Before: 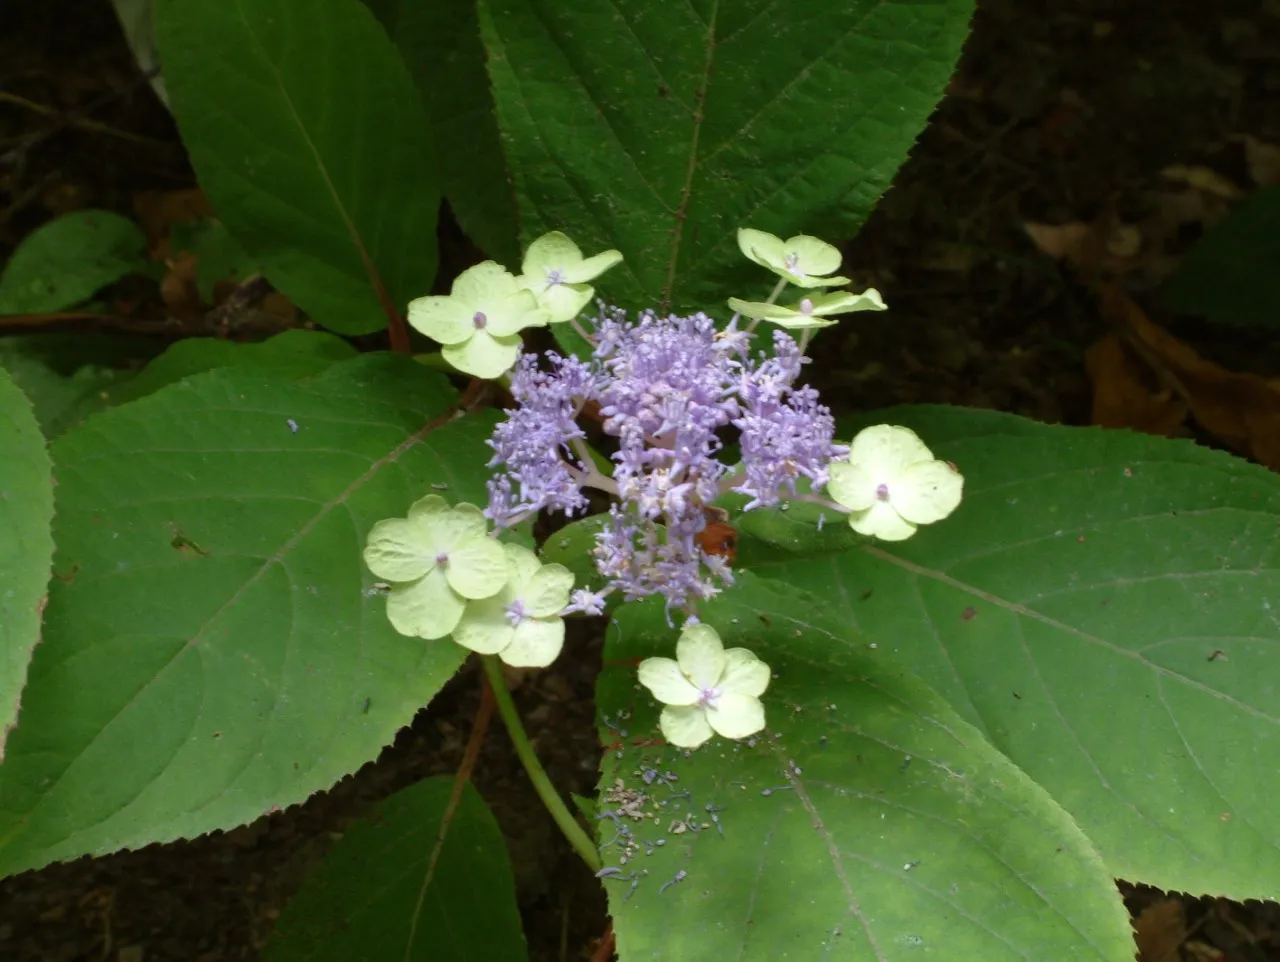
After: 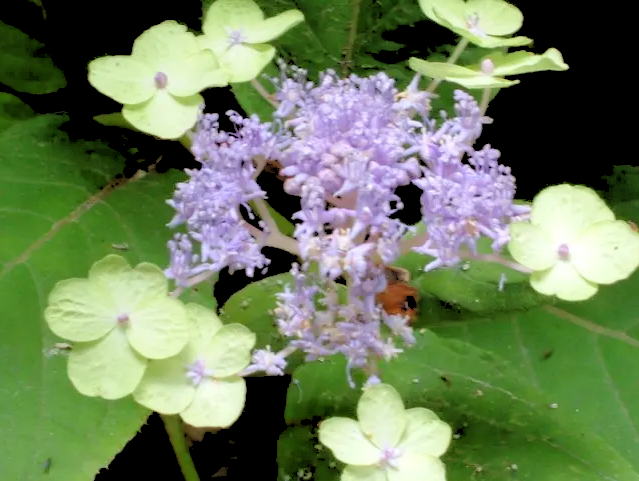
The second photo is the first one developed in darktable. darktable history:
rgb levels: levels [[0.027, 0.429, 0.996], [0, 0.5, 1], [0, 0.5, 1]]
crop: left 25%, top 25%, right 25%, bottom 25%
